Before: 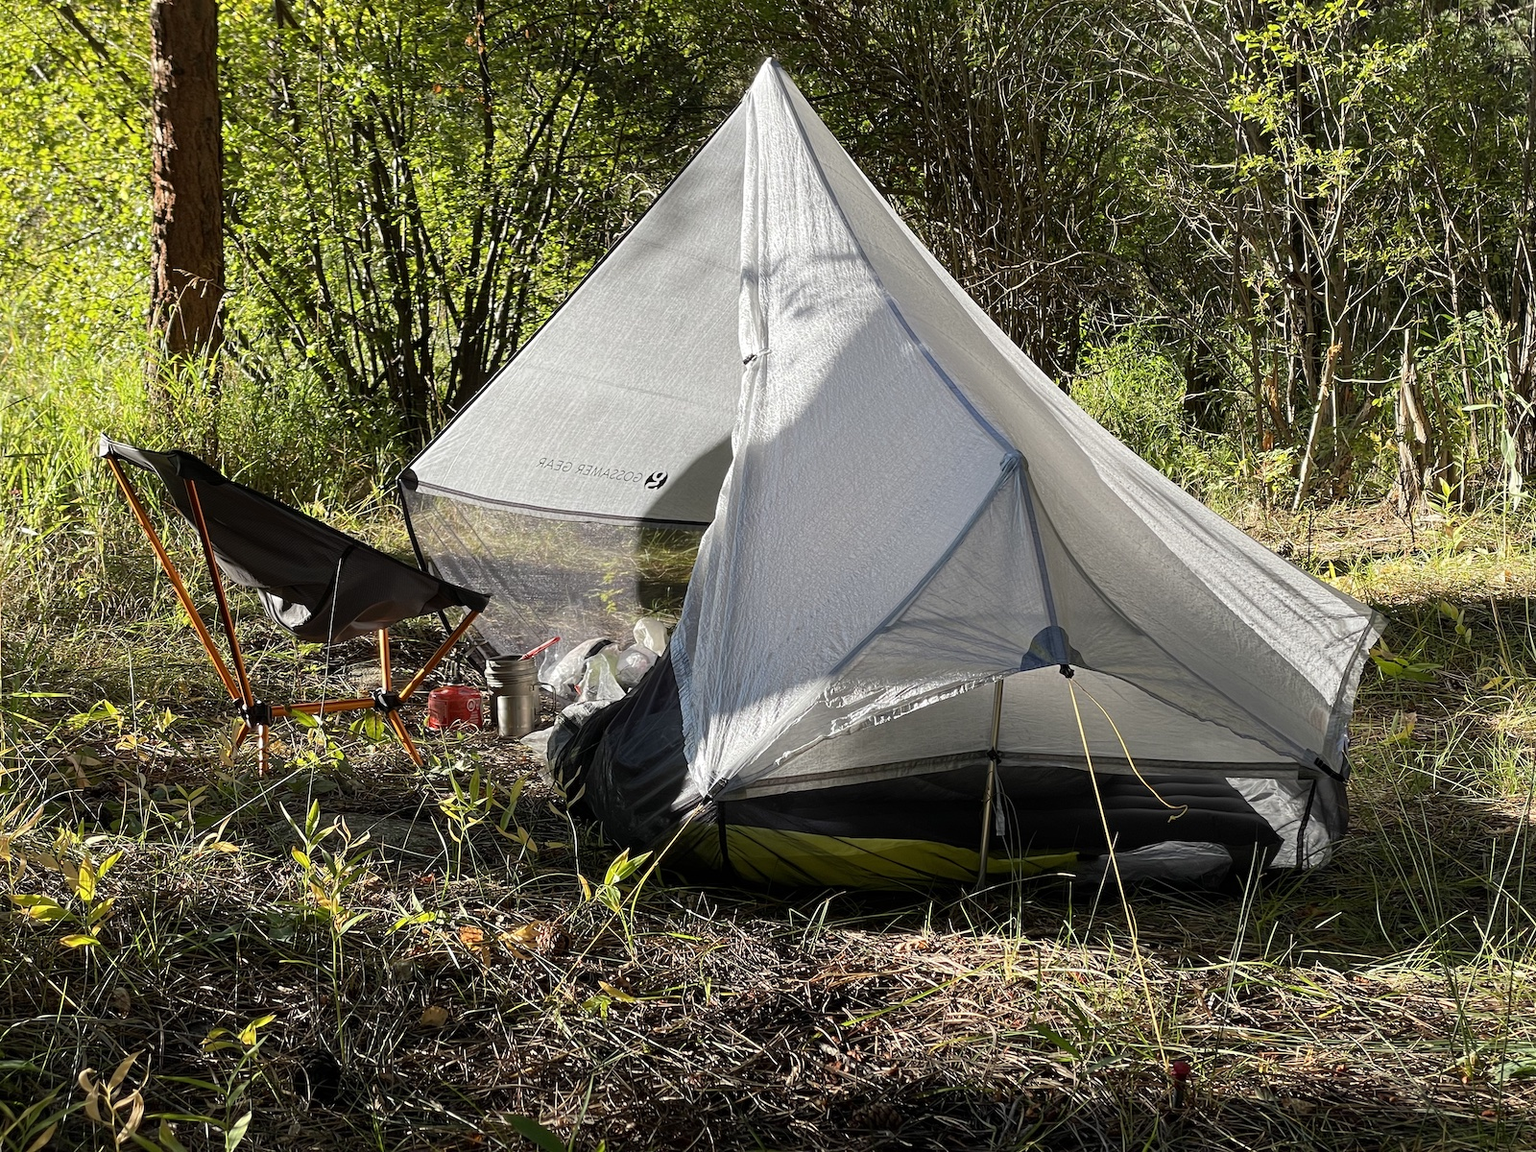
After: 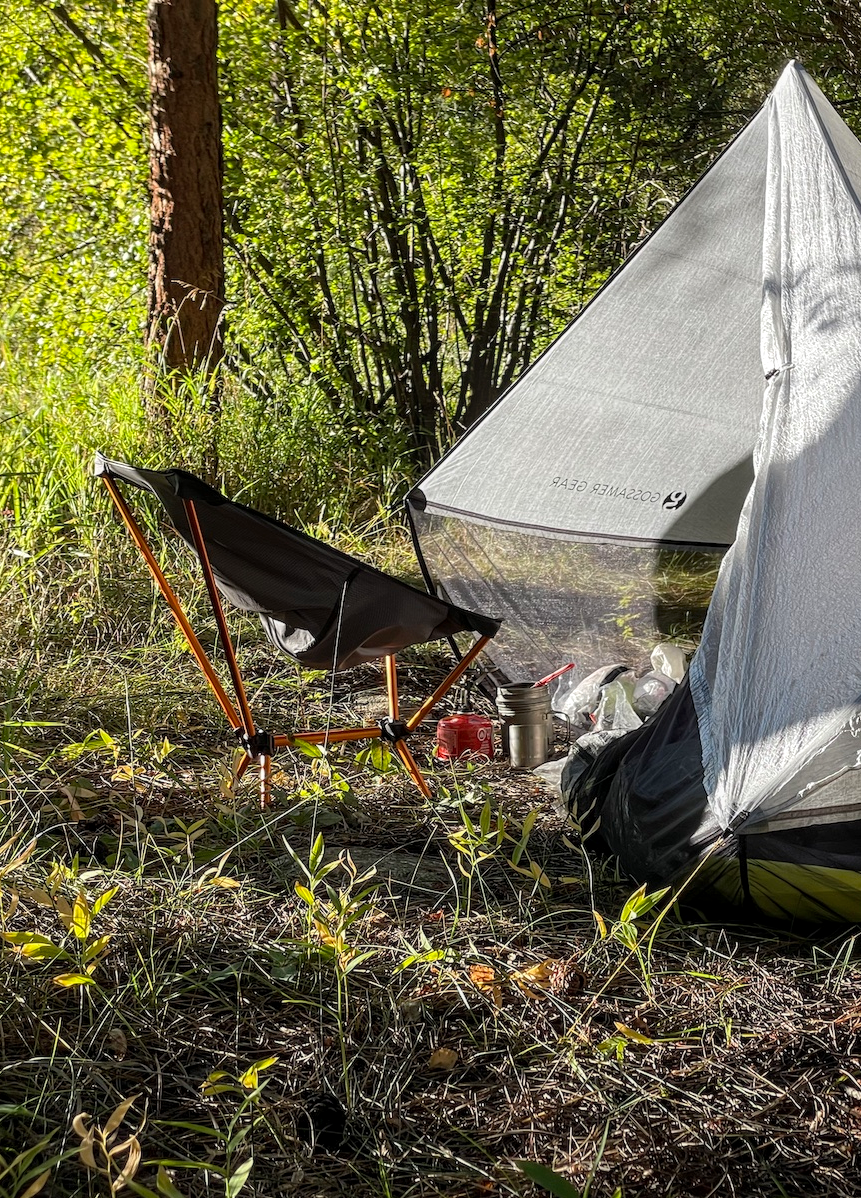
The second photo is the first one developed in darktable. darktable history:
crop: left 0.587%, right 45.588%, bottom 0.086%
local contrast: on, module defaults
